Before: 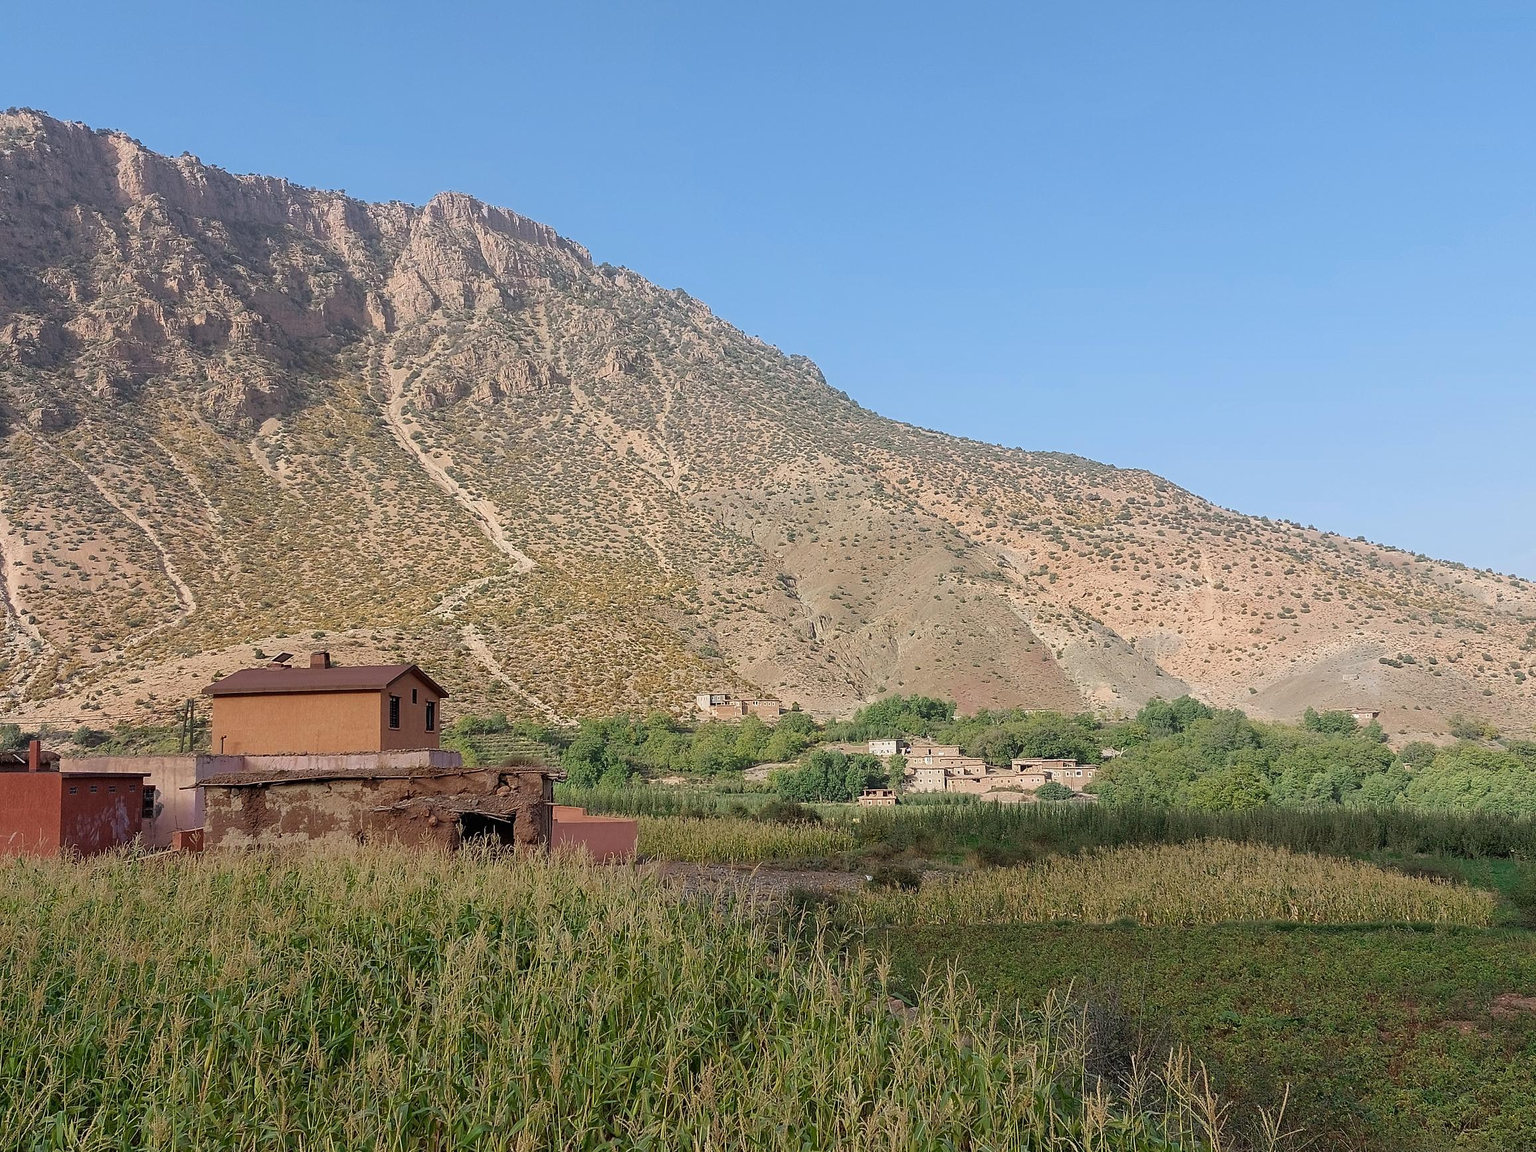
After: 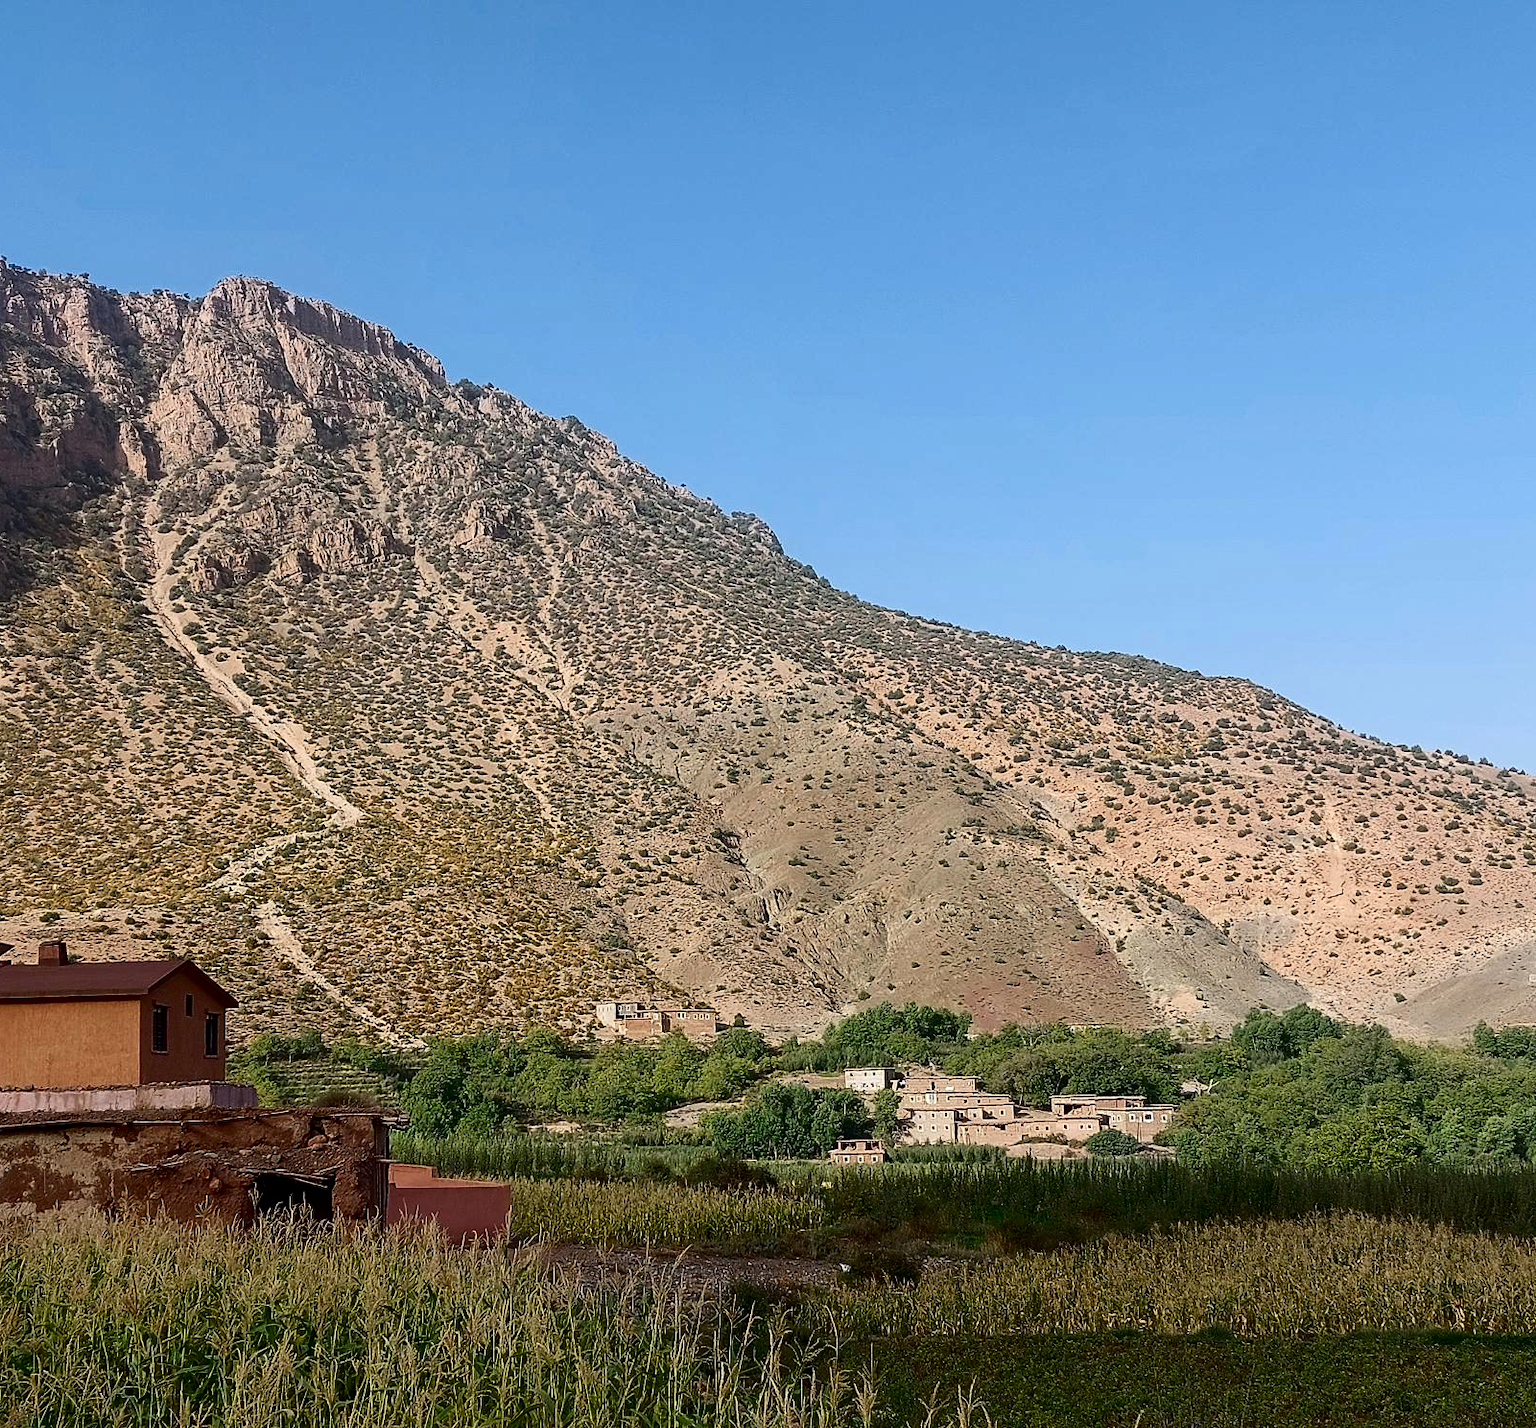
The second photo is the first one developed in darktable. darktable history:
crop: left 18.482%, right 12.252%, bottom 14.102%
contrast brightness saturation: contrast 0.237, brightness -0.226, saturation 0.139
levels: black 8.54%
